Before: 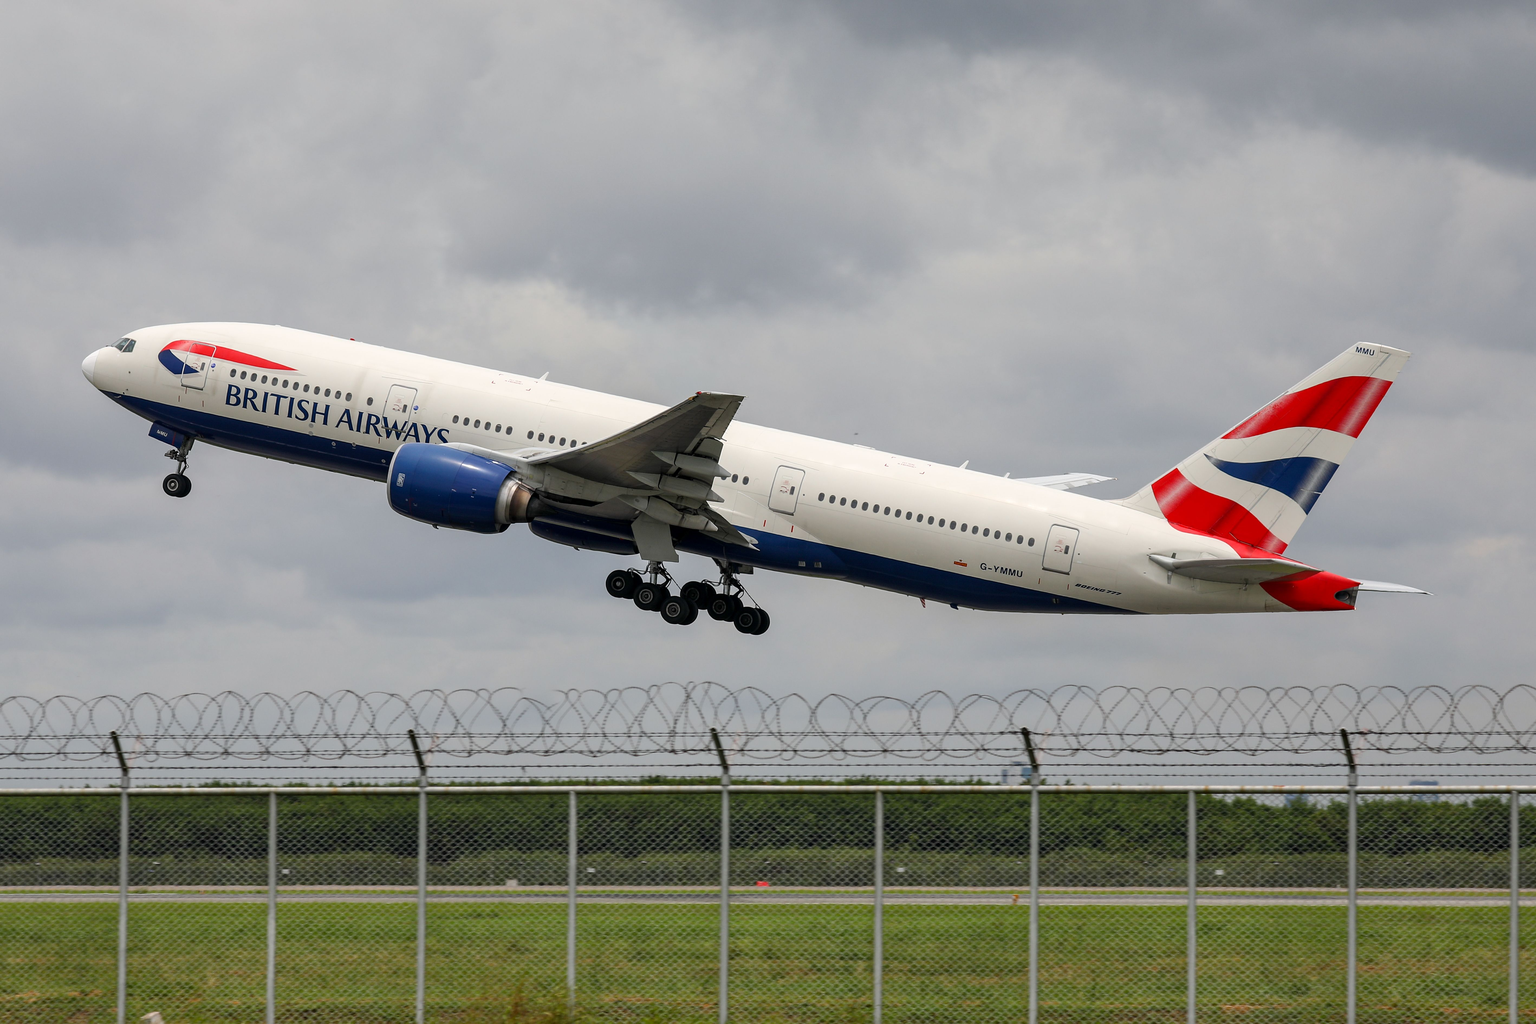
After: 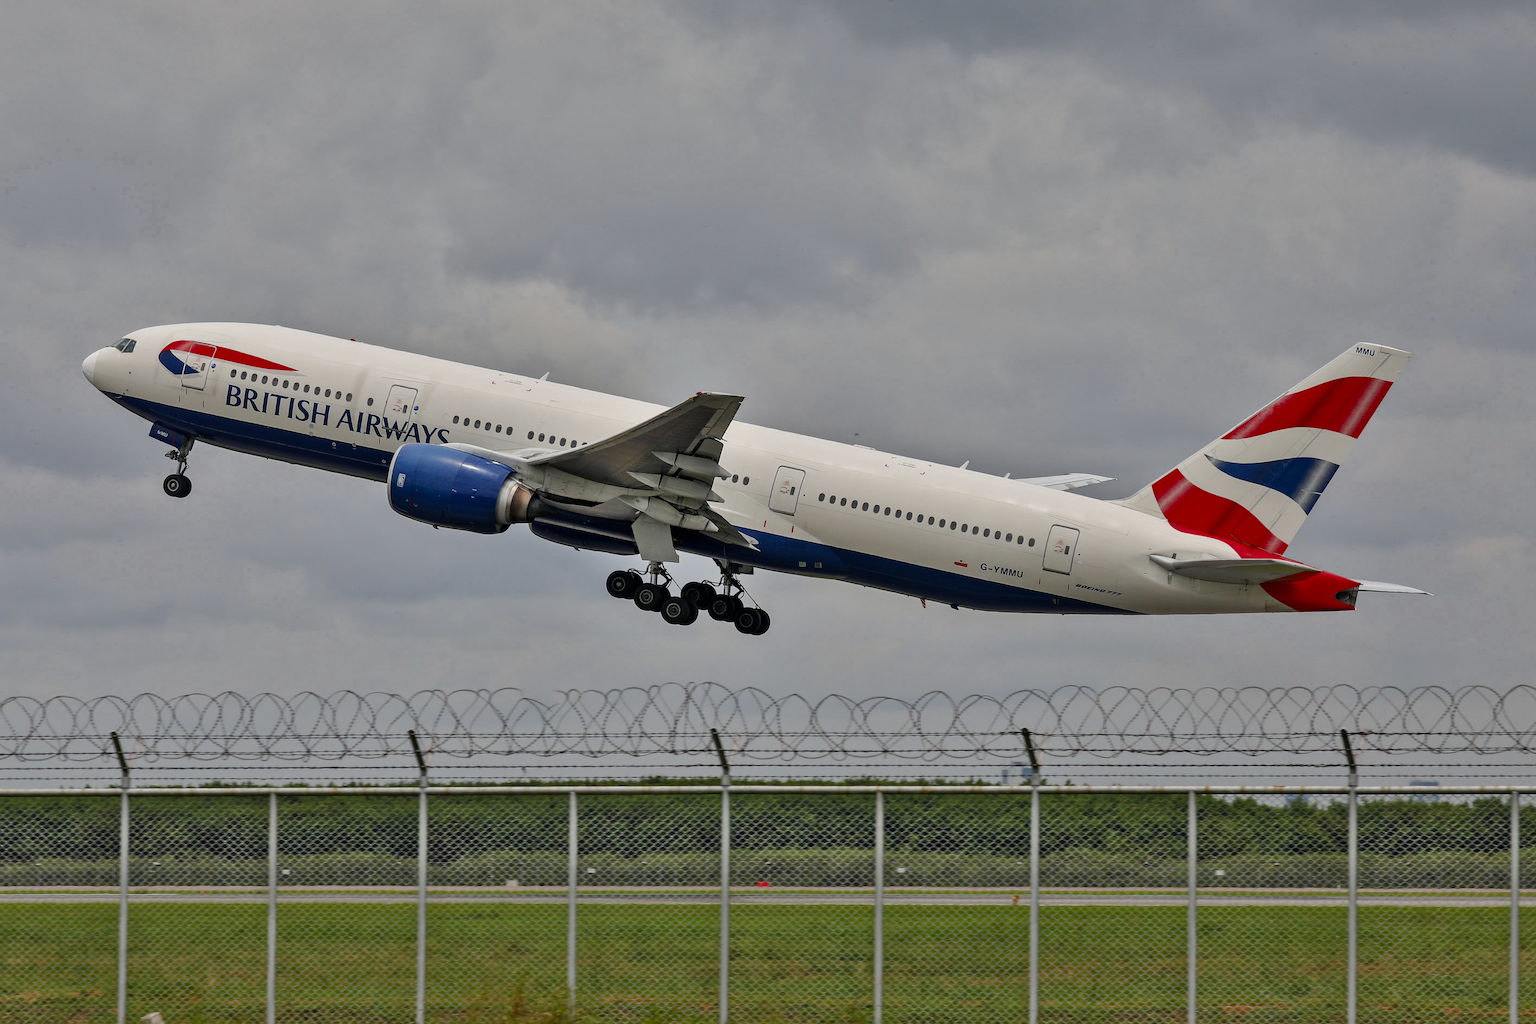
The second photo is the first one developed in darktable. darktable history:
exposure: exposure -0.26 EV, compensate highlight preservation false
shadows and highlights: shadows 74.84, highlights -61.12, soften with gaussian
color zones: curves: ch0 [(0.27, 0.396) (0.563, 0.504) (0.75, 0.5) (0.787, 0.307)]
